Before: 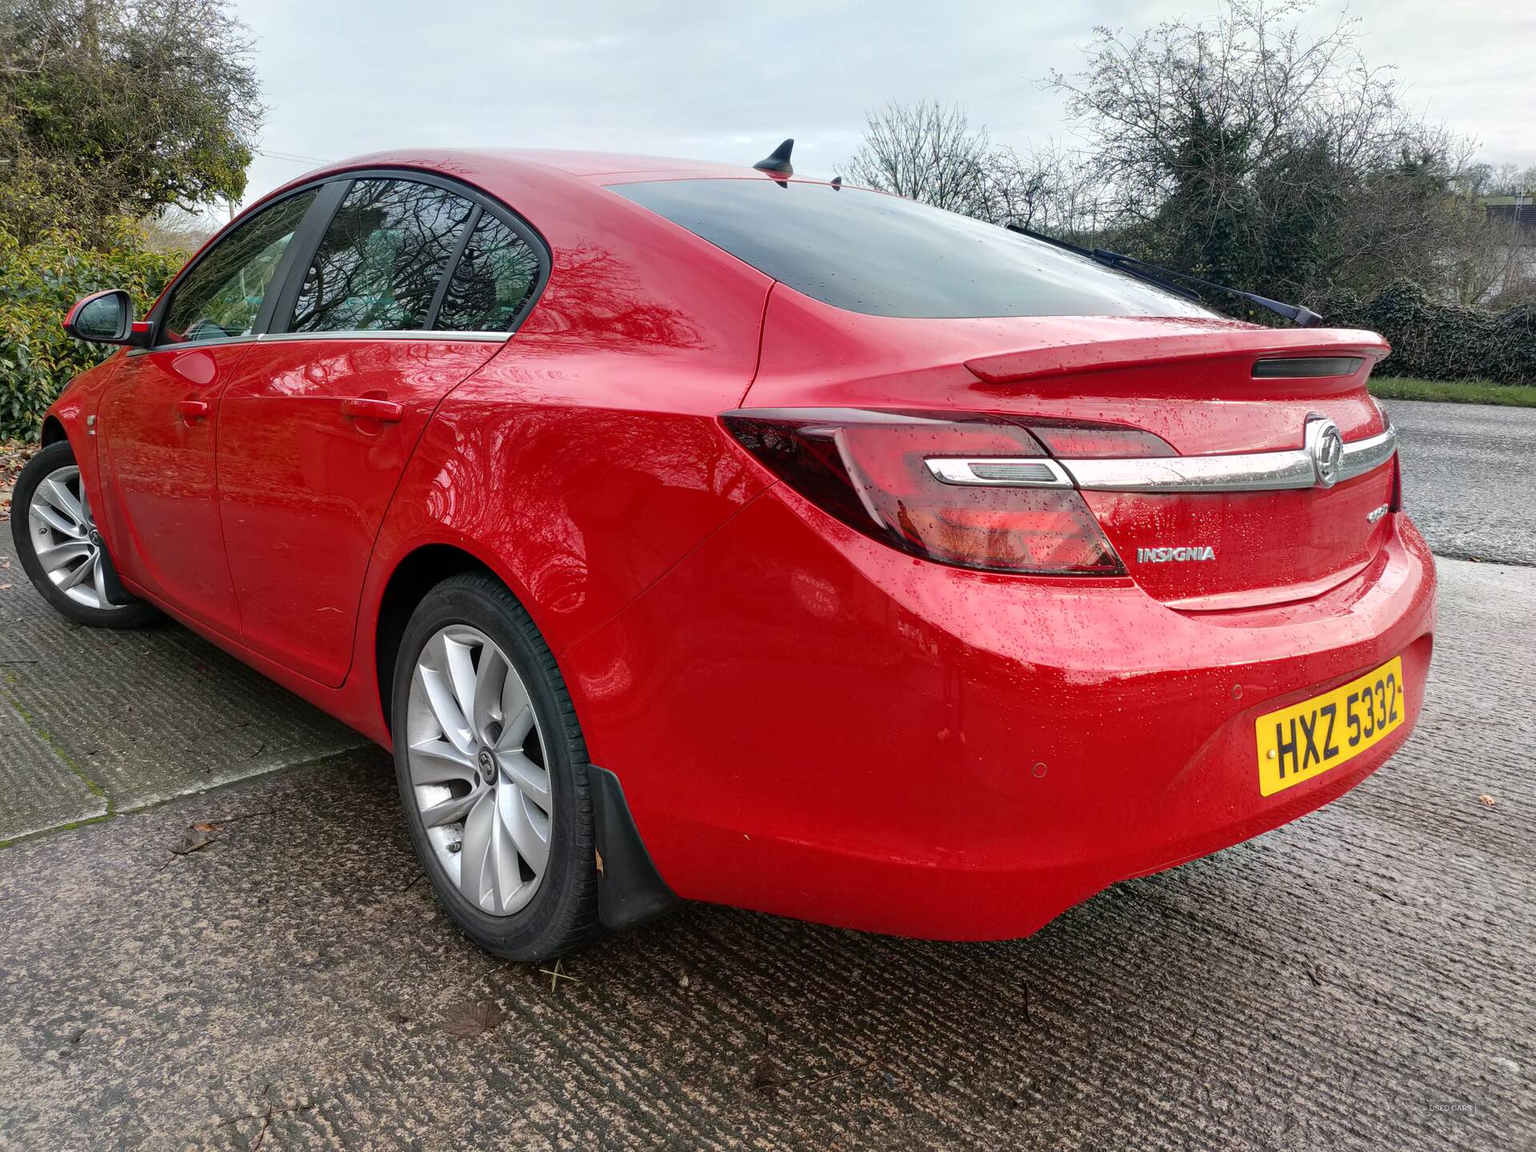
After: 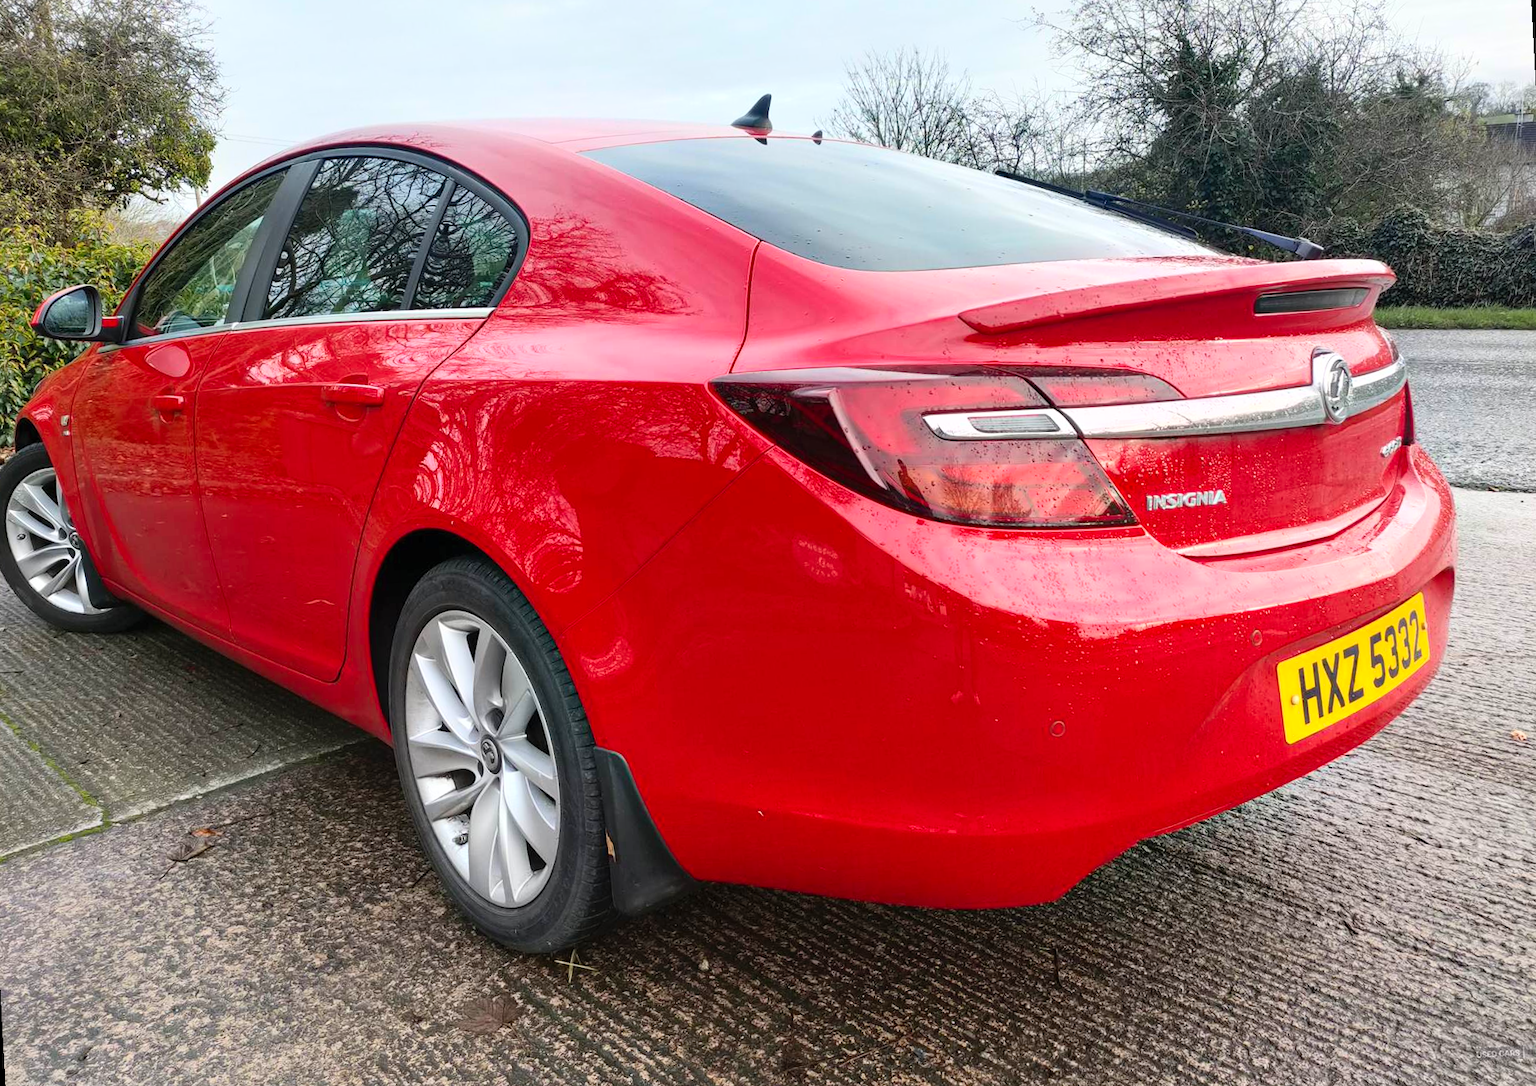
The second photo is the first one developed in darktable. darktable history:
rotate and perspective: rotation -3°, crop left 0.031, crop right 0.968, crop top 0.07, crop bottom 0.93
contrast brightness saturation: contrast 0.2, brightness 0.16, saturation 0.22
white balance: emerald 1
